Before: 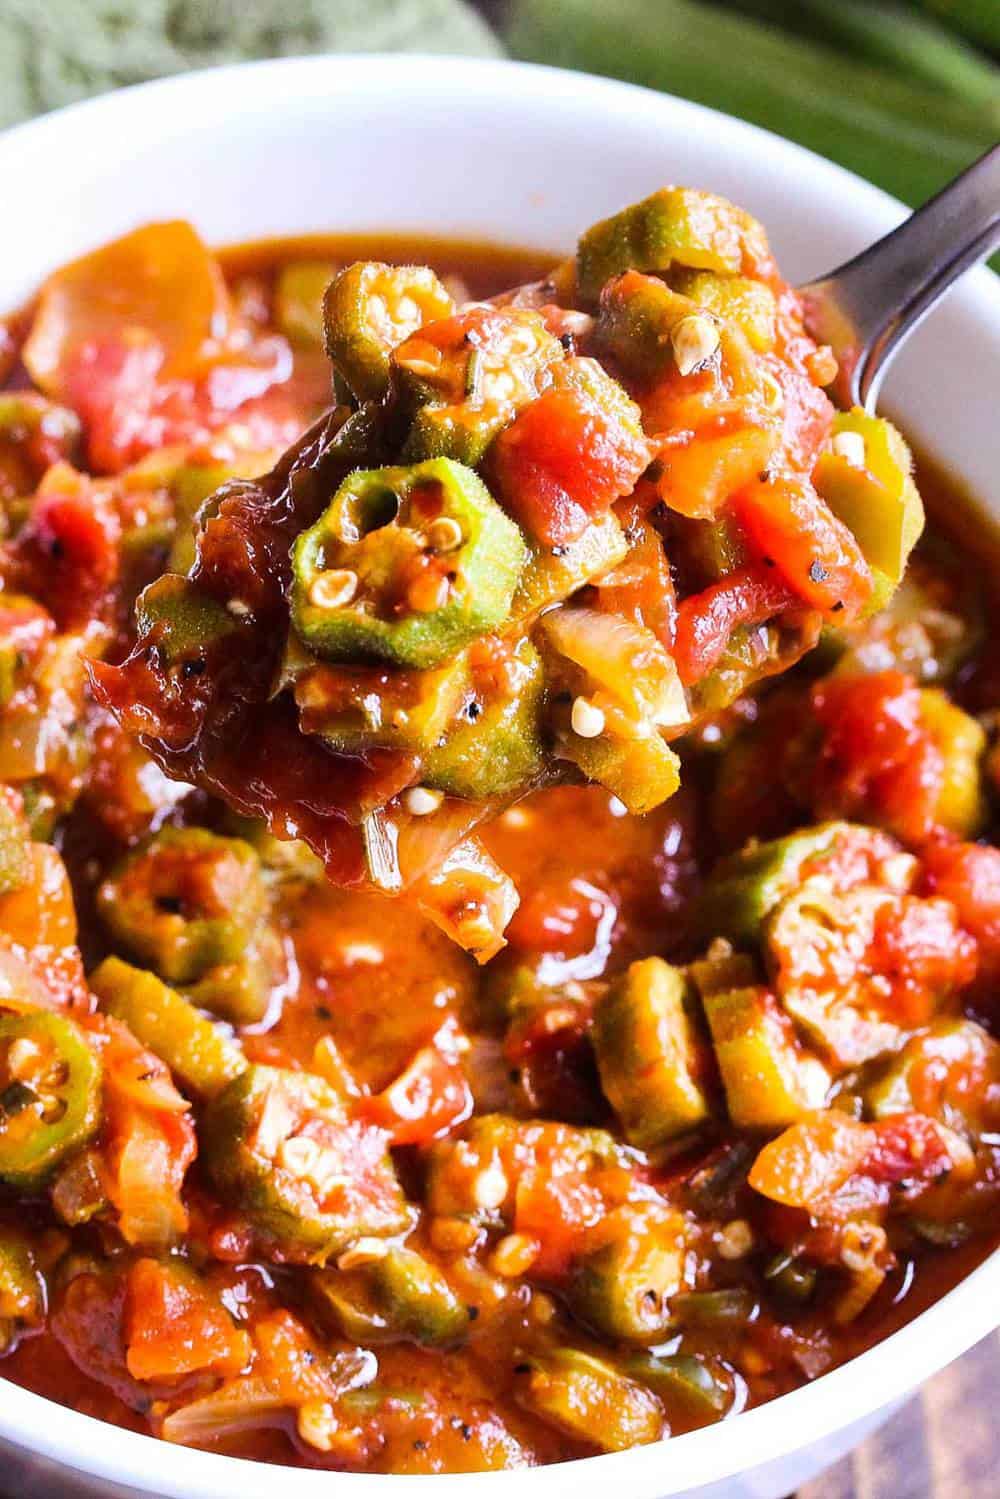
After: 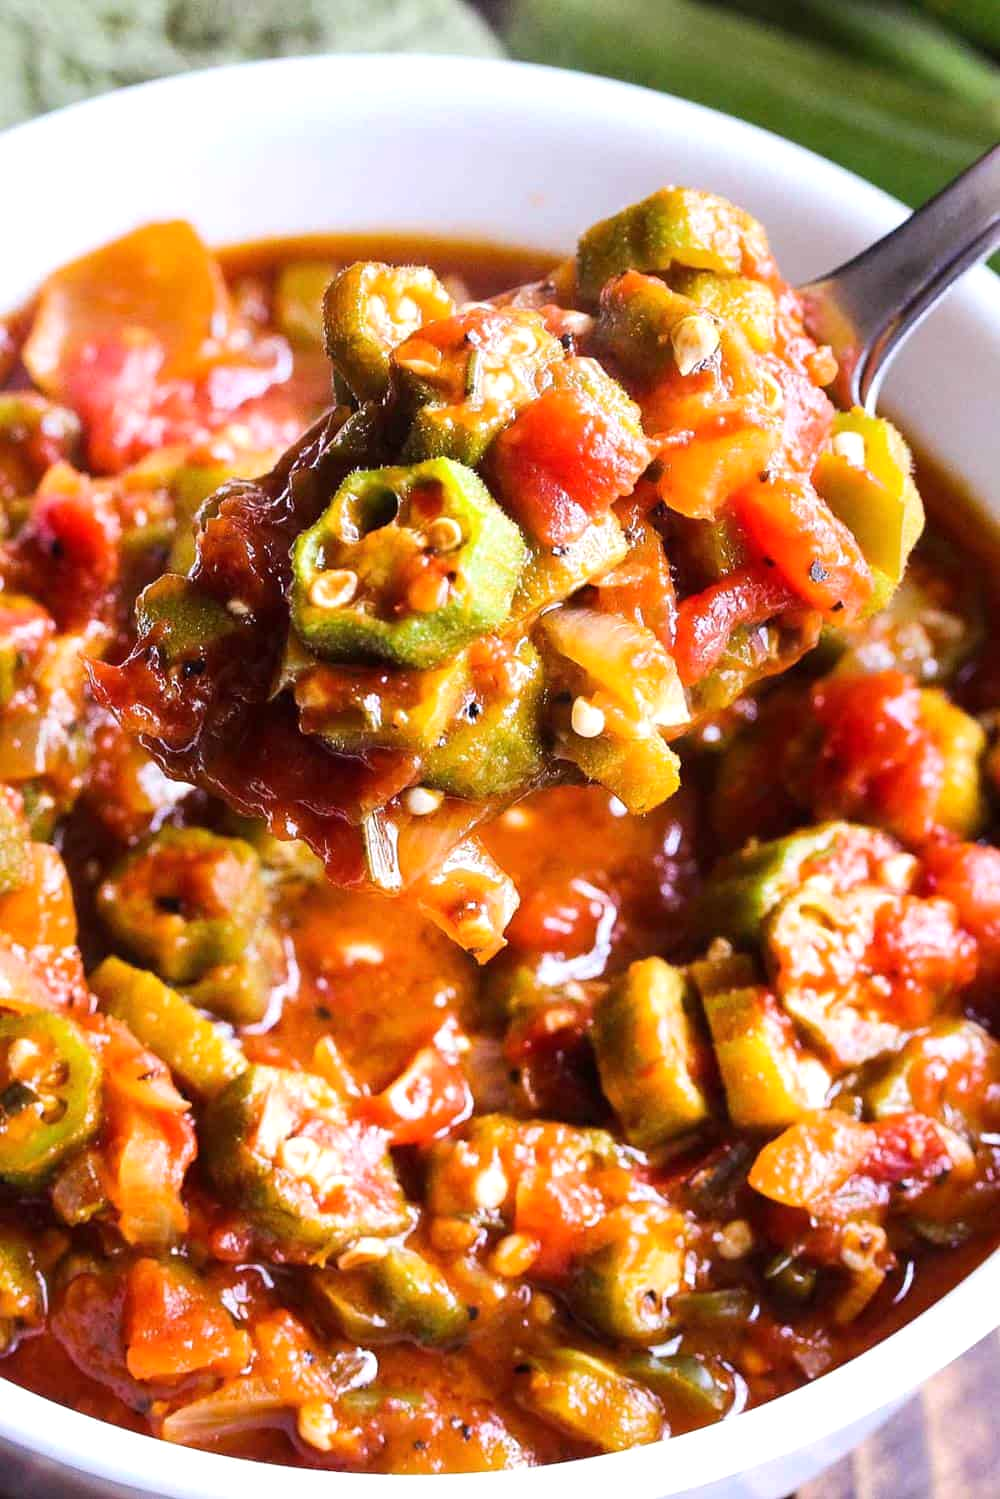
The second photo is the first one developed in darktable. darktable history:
exposure: exposure 0.134 EV, compensate highlight preservation false
